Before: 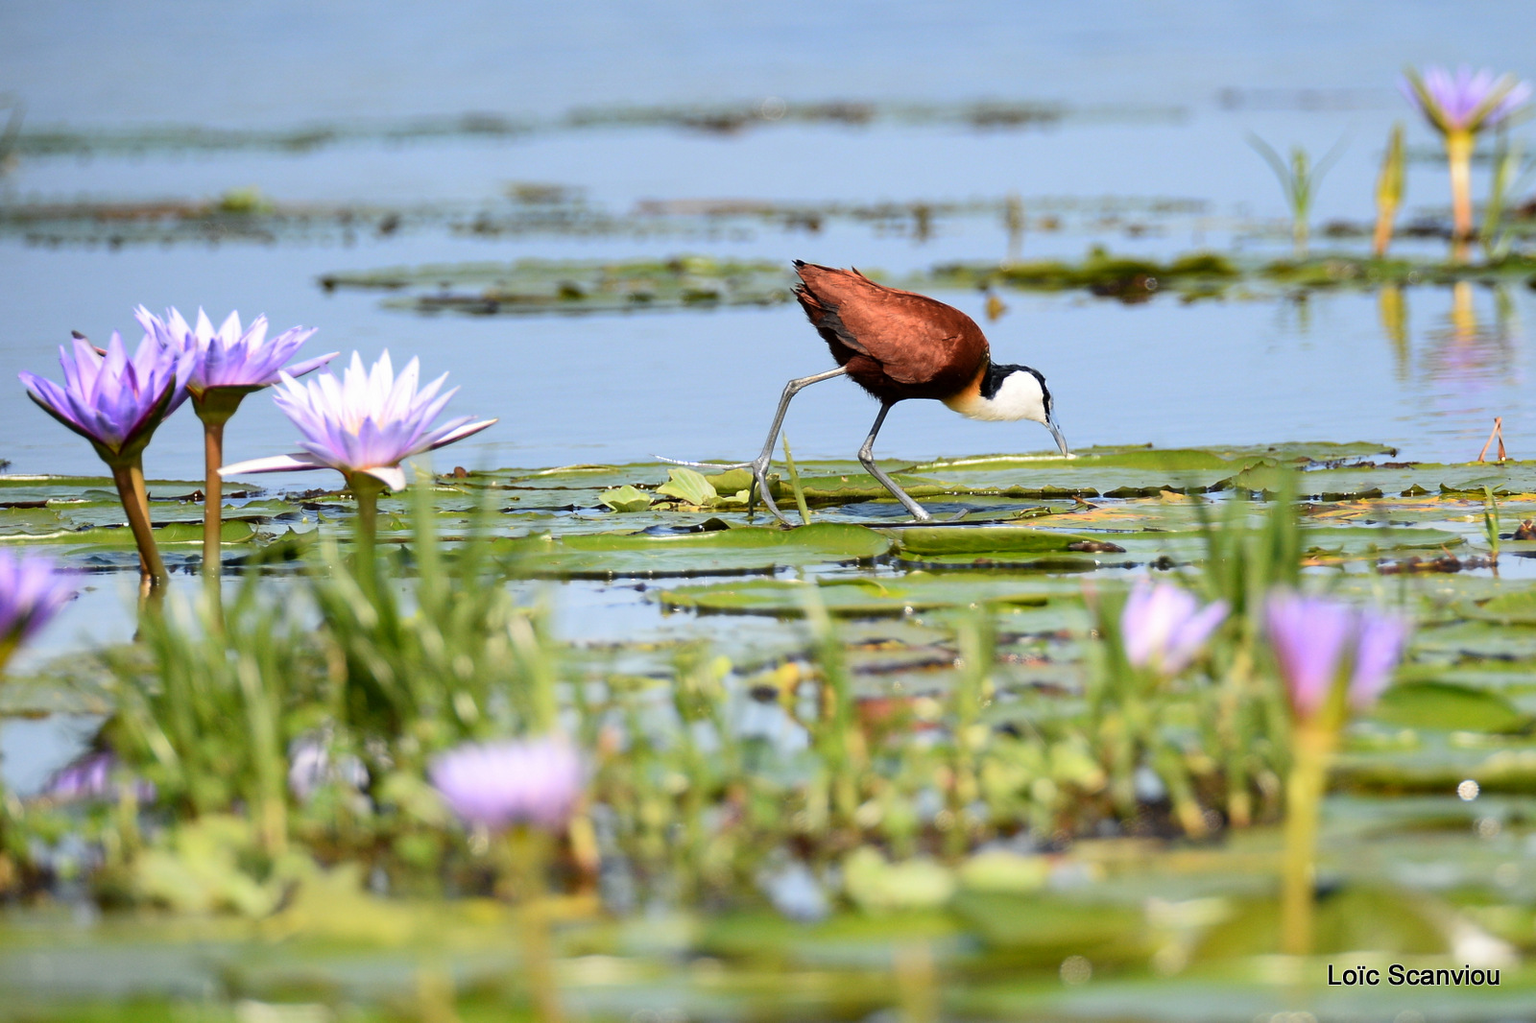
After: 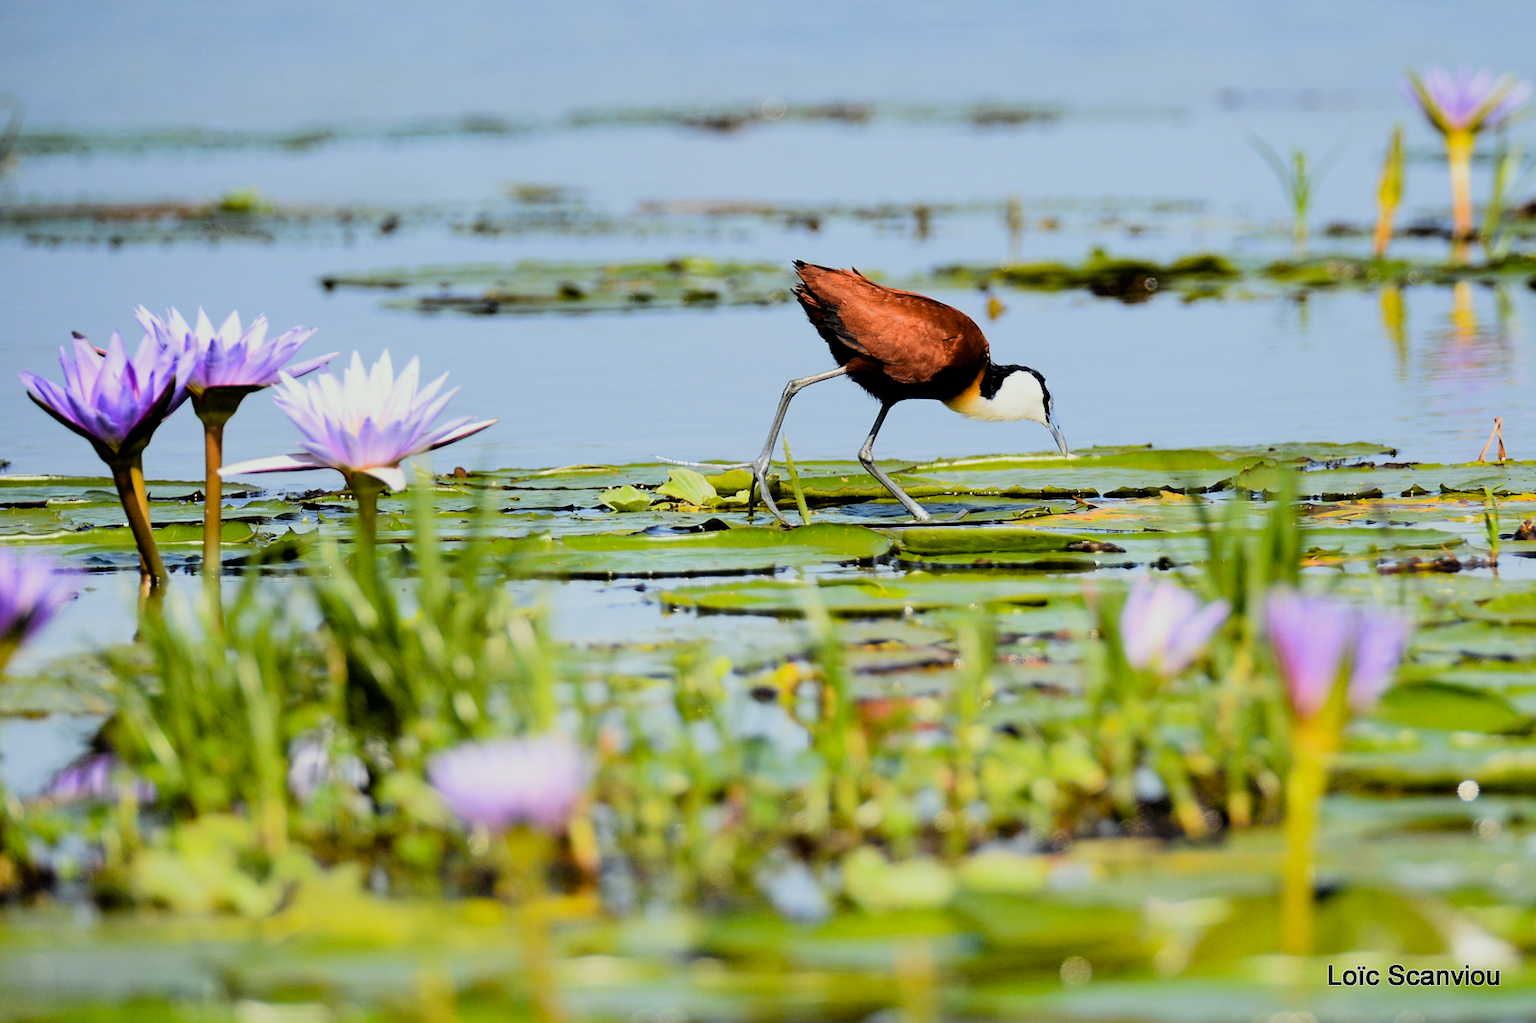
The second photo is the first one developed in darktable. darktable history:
color calibration: illuminant custom, x 0.348, y 0.366, temperature 4940.58 K
filmic rgb: black relative exposure -5 EV, hardness 2.88, contrast 1.3, highlights saturation mix -30%
color correction: highlights a* -4.73, highlights b* 5.06, saturation 0.97
color balance rgb: perceptual saturation grading › global saturation 20%, global vibrance 20%
